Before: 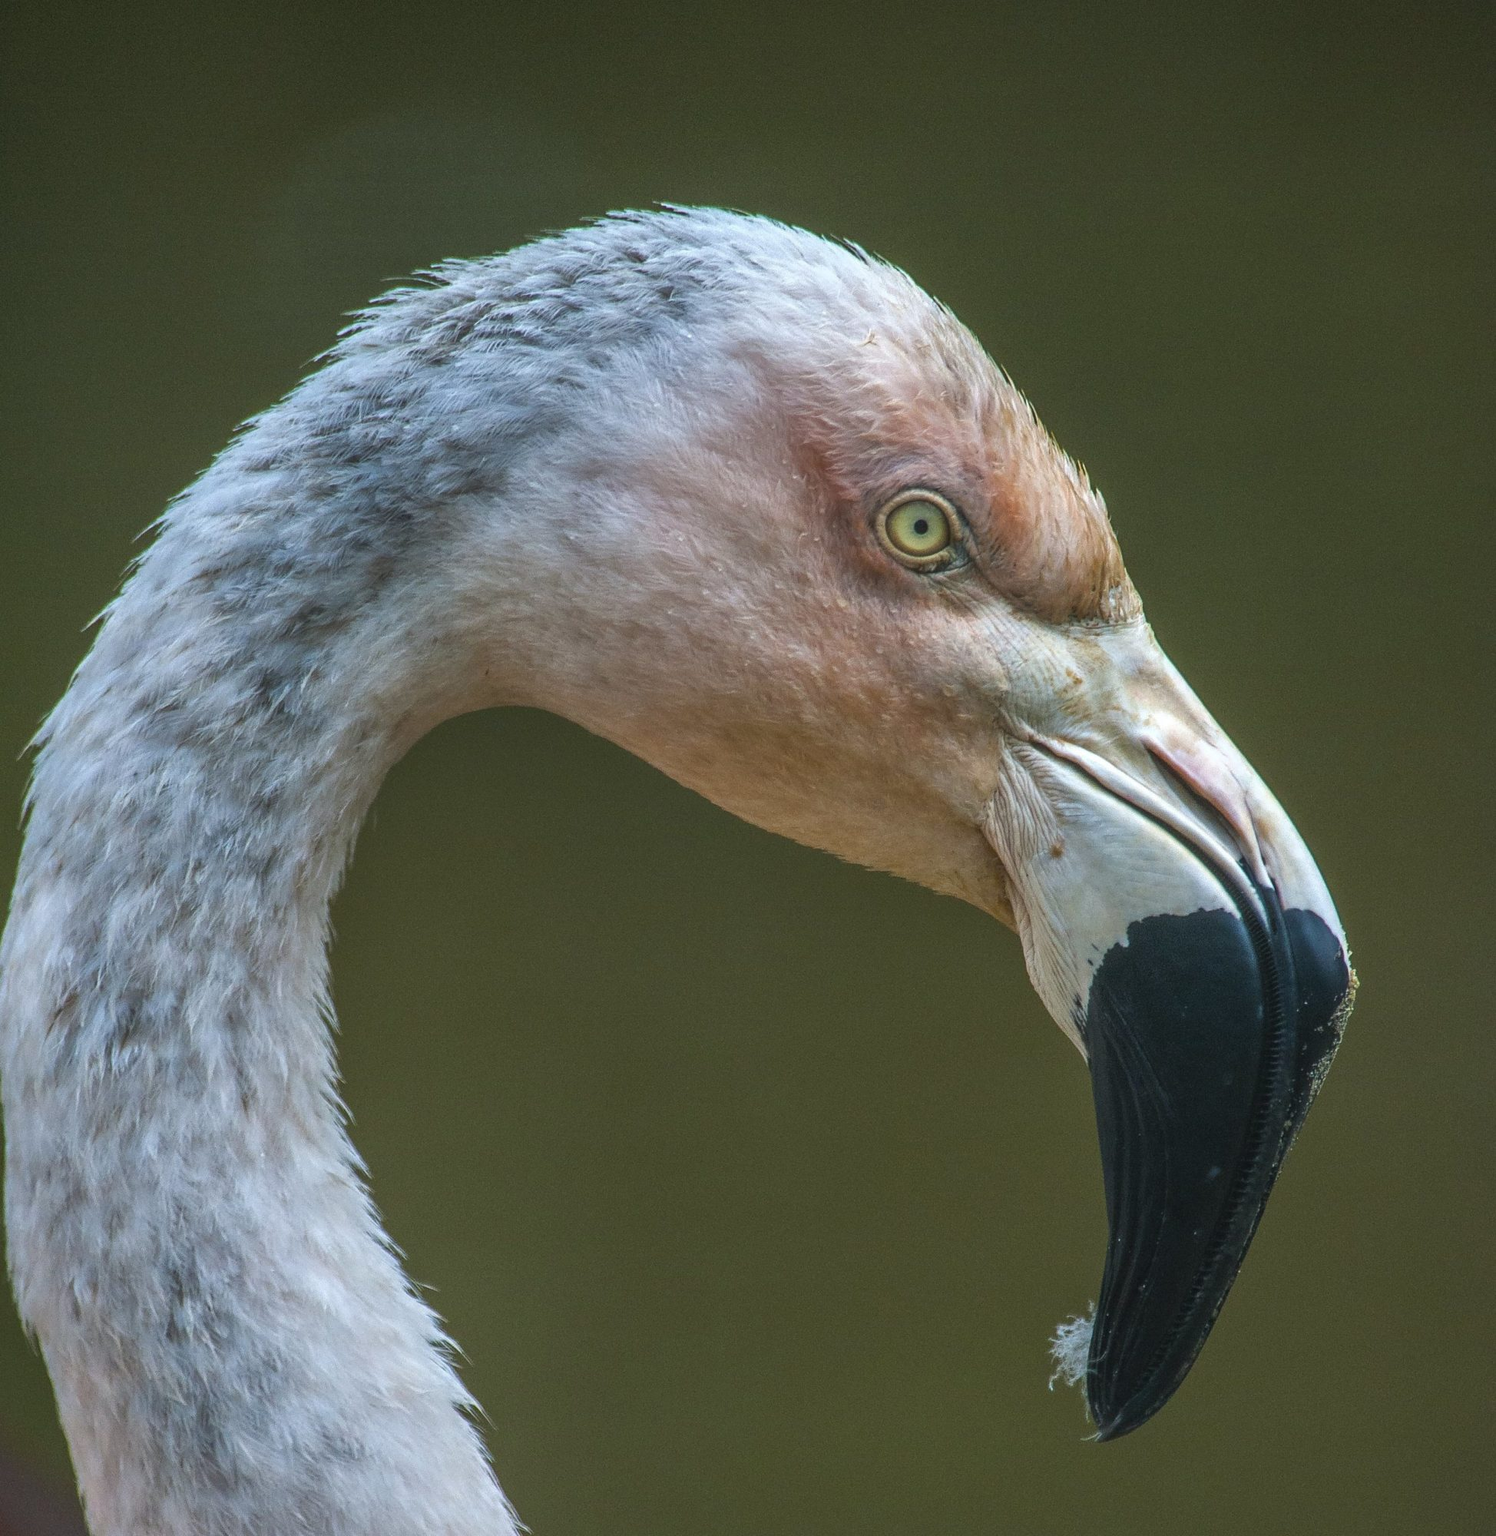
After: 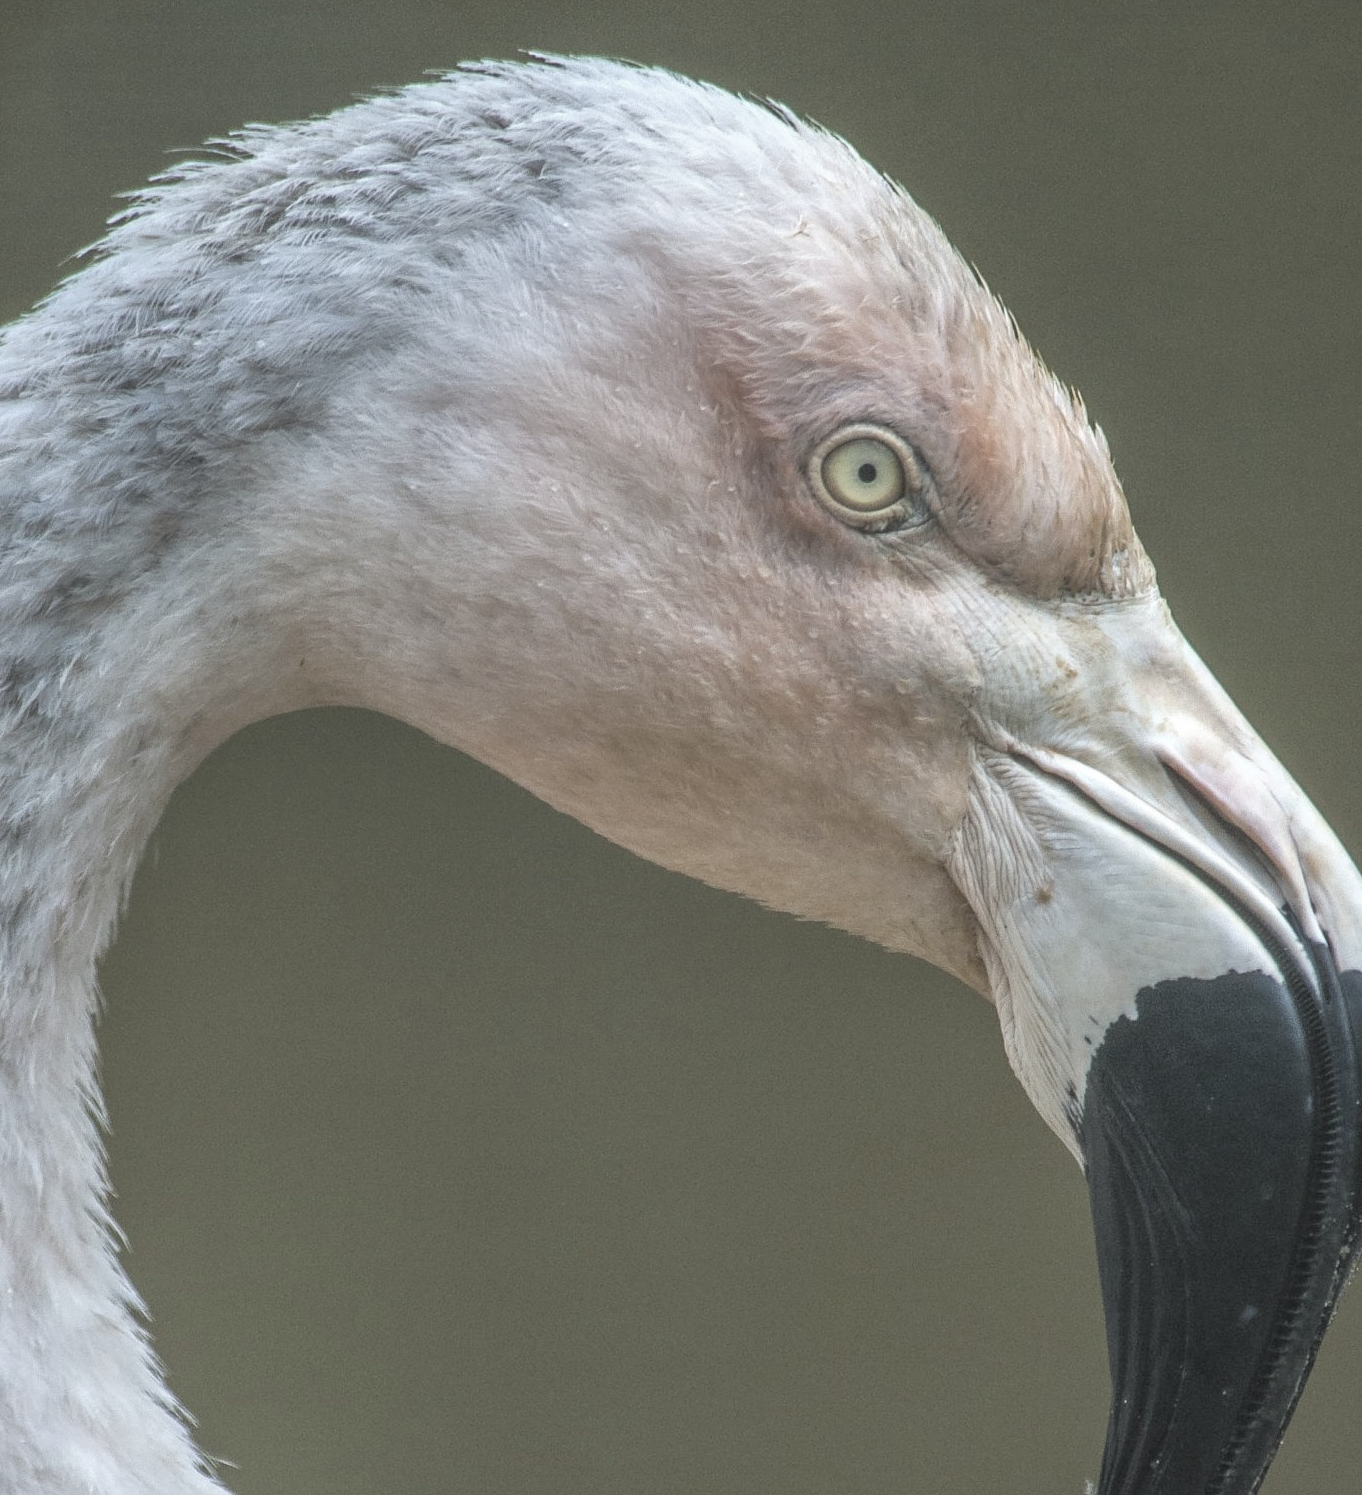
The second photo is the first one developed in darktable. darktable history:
contrast brightness saturation: brightness 0.18, saturation -0.5
crop and rotate: left 17.046%, top 10.659%, right 12.989%, bottom 14.553%
